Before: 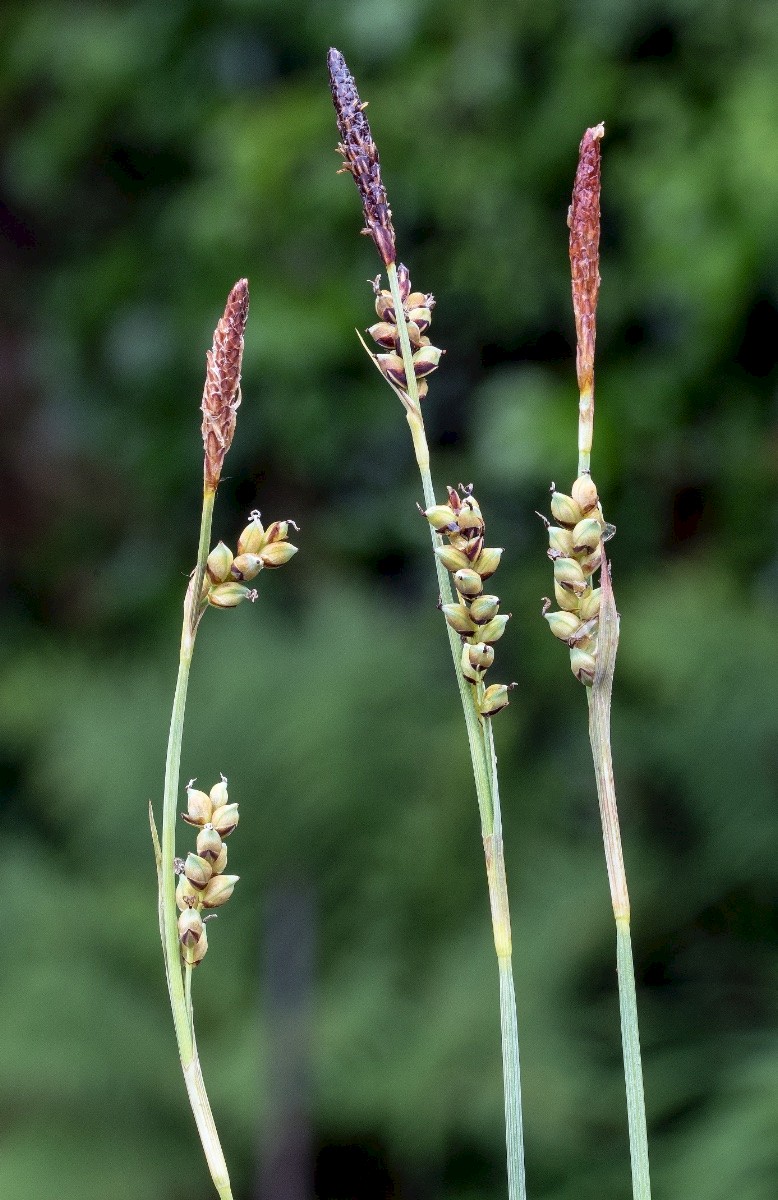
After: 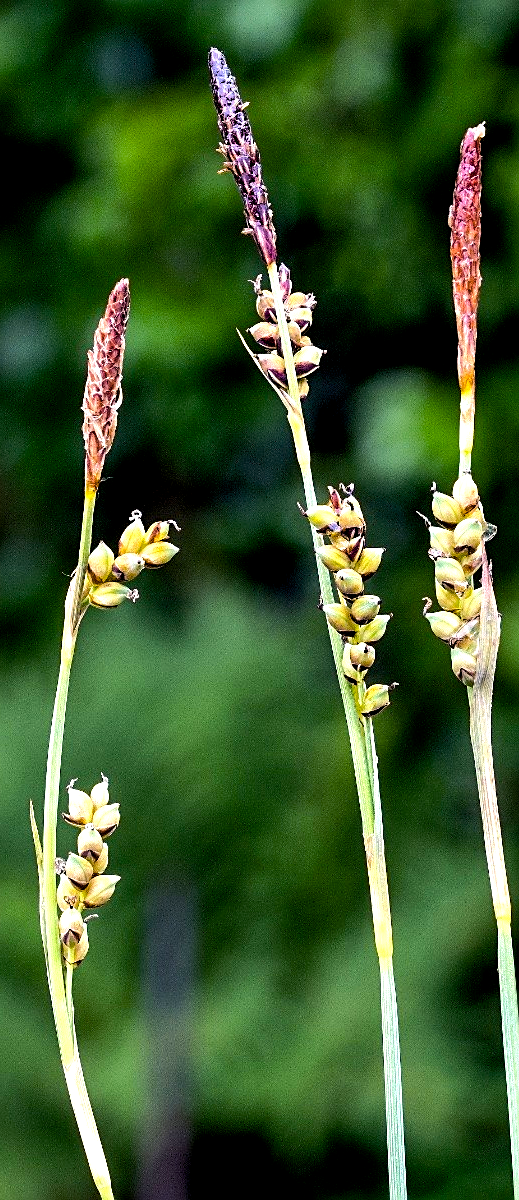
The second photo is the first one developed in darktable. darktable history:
sharpen: on, module defaults
exposure: black level correction 0.01, exposure 0.017 EV, compensate highlight preservation false
shadows and highlights: shadows 24.69, highlights -76.74, soften with gaussian
color zones: curves: ch1 [(0.077, 0.436) (0.25, 0.5) (0.75, 0.5)]
color balance rgb: highlights gain › chroma 1.113%, highlights gain › hue 60.25°, perceptual saturation grading › global saturation 40.157%, perceptual brilliance grading › mid-tones 10.741%, perceptual brilliance grading › shadows 14.169%, global vibrance 9.8%
crop: left 15.421%, right 17.746%
tone equalizer: -8 EV -0.782 EV, -7 EV -0.73 EV, -6 EV -0.598 EV, -5 EV -0.394 EV, -3 EV 0.382 EV, -2 EV 0.6 EV, -1 EV 0.679 EV, +0 EV 0.72 EV, edges refinement/feathering 500, mask exposure compensation -1.57 EV, preserve details no
